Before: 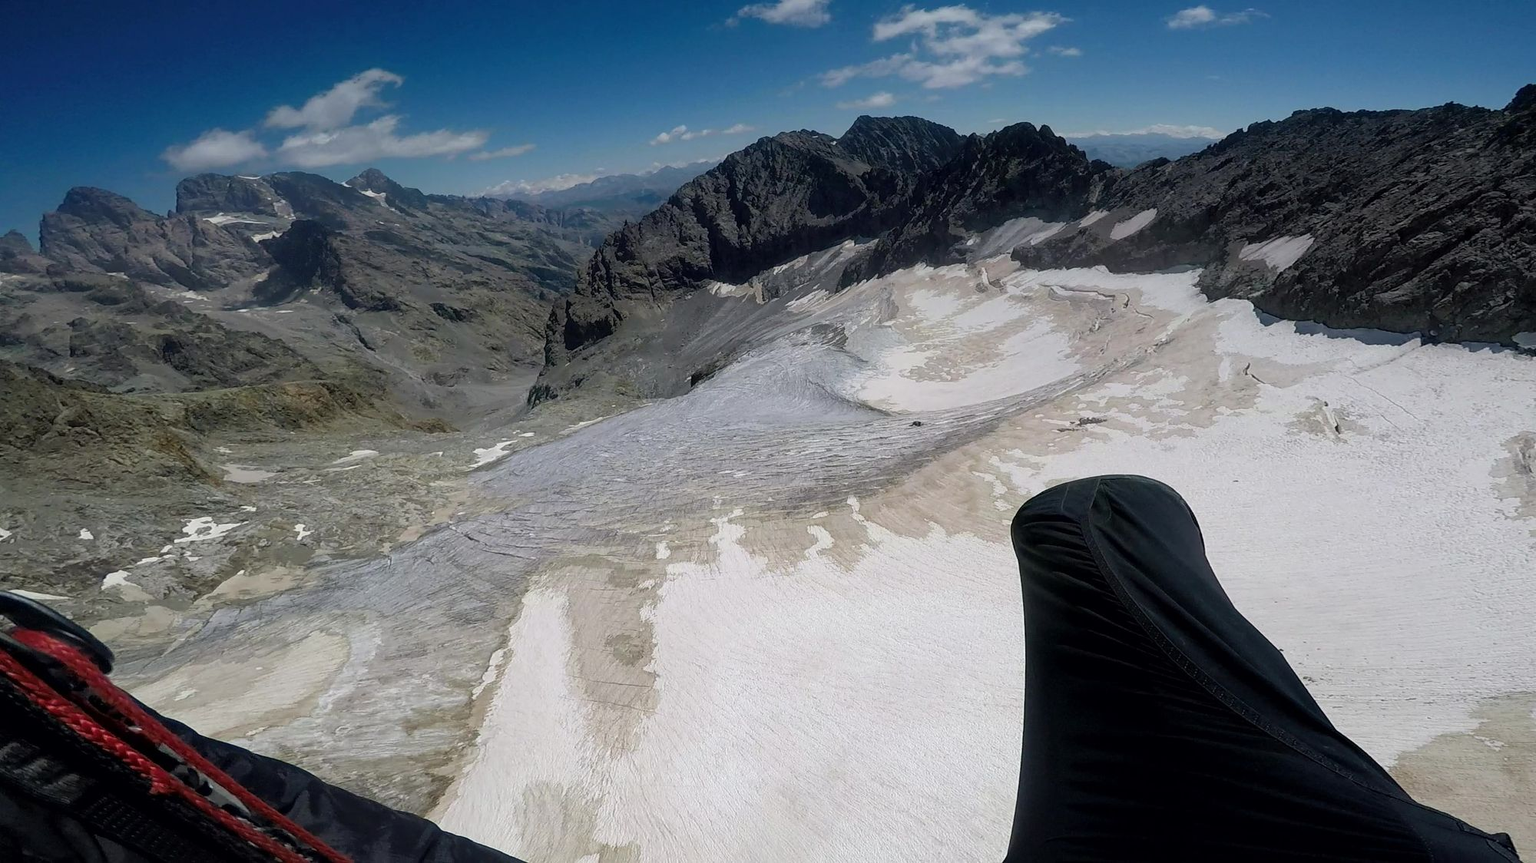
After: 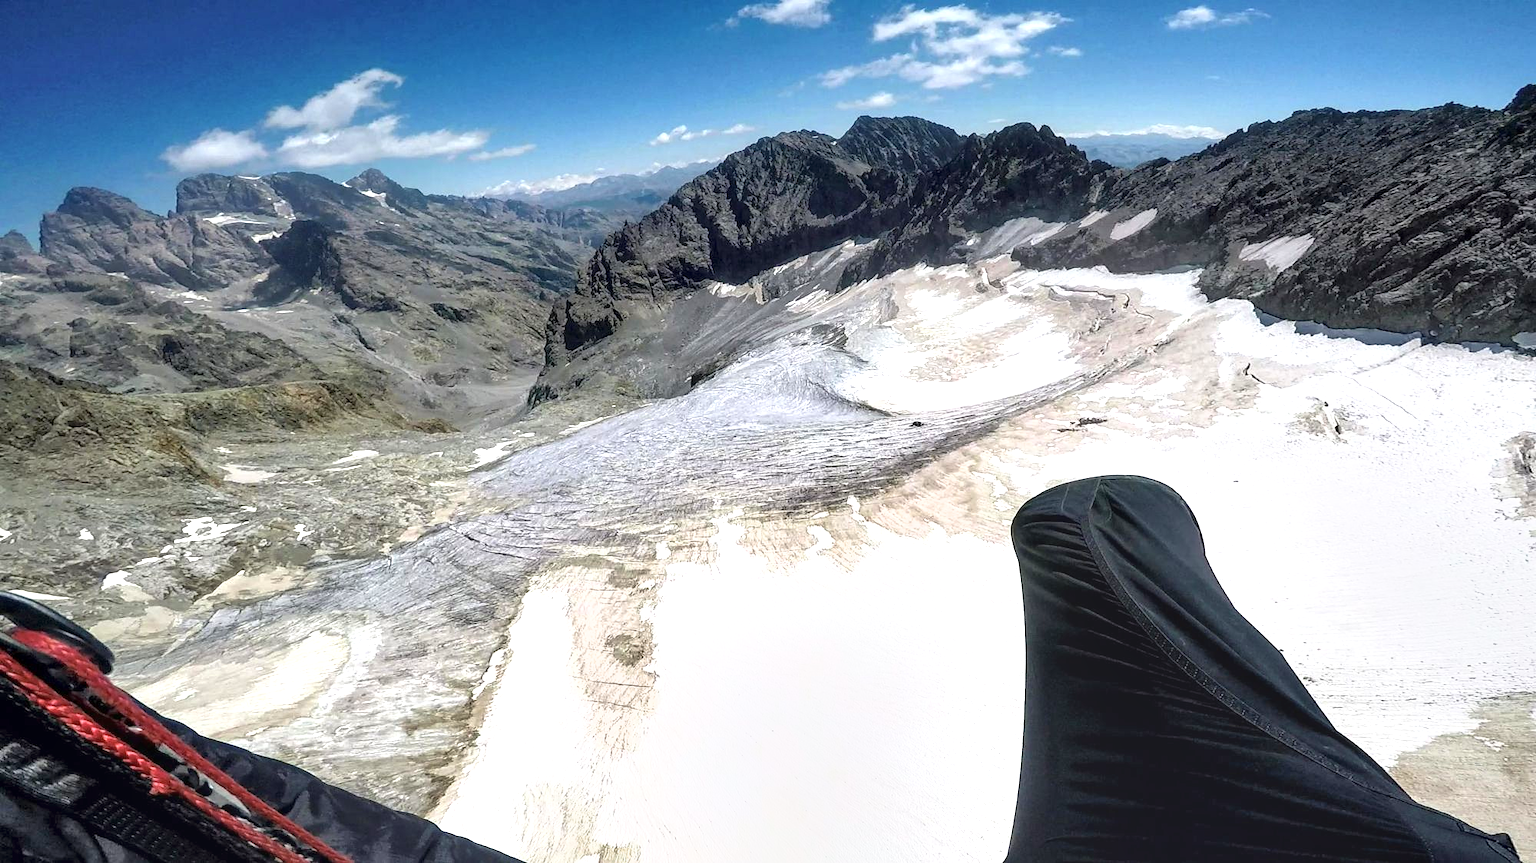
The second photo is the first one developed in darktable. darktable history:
local contrast: on, module defaults
exposure: exposure 1.246 EV, compensate highlight preservation false
shadows and highlights: shadows 48.46, highlights -42.67, soften with gaussian
contrast brightness saturation: saturation -0.048
